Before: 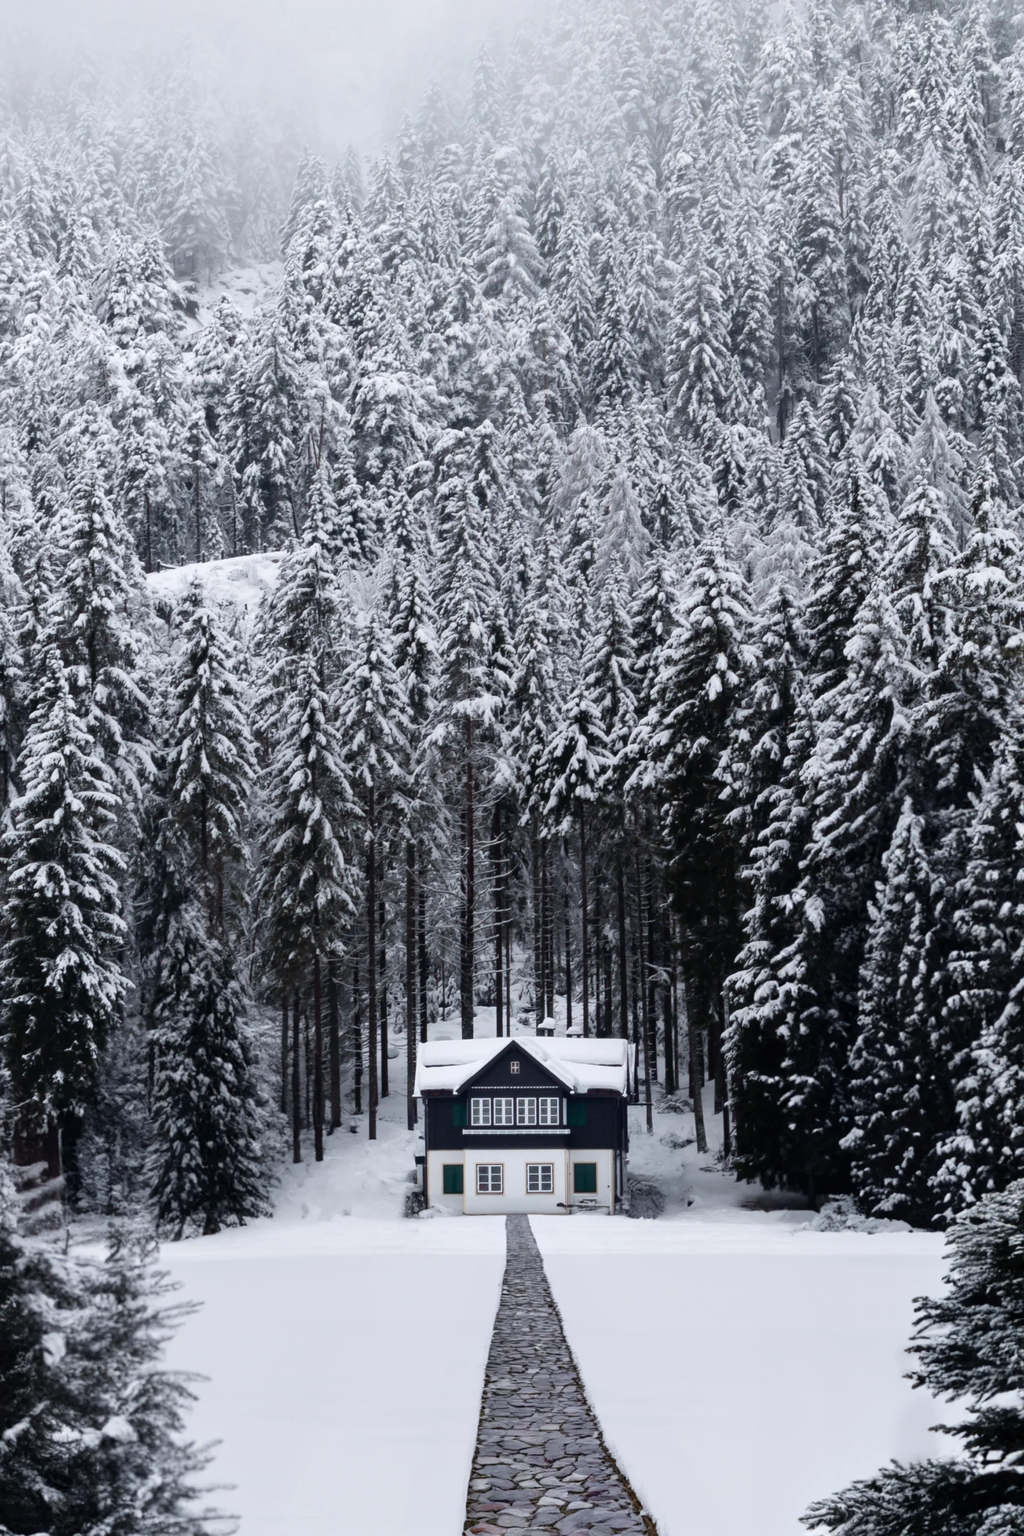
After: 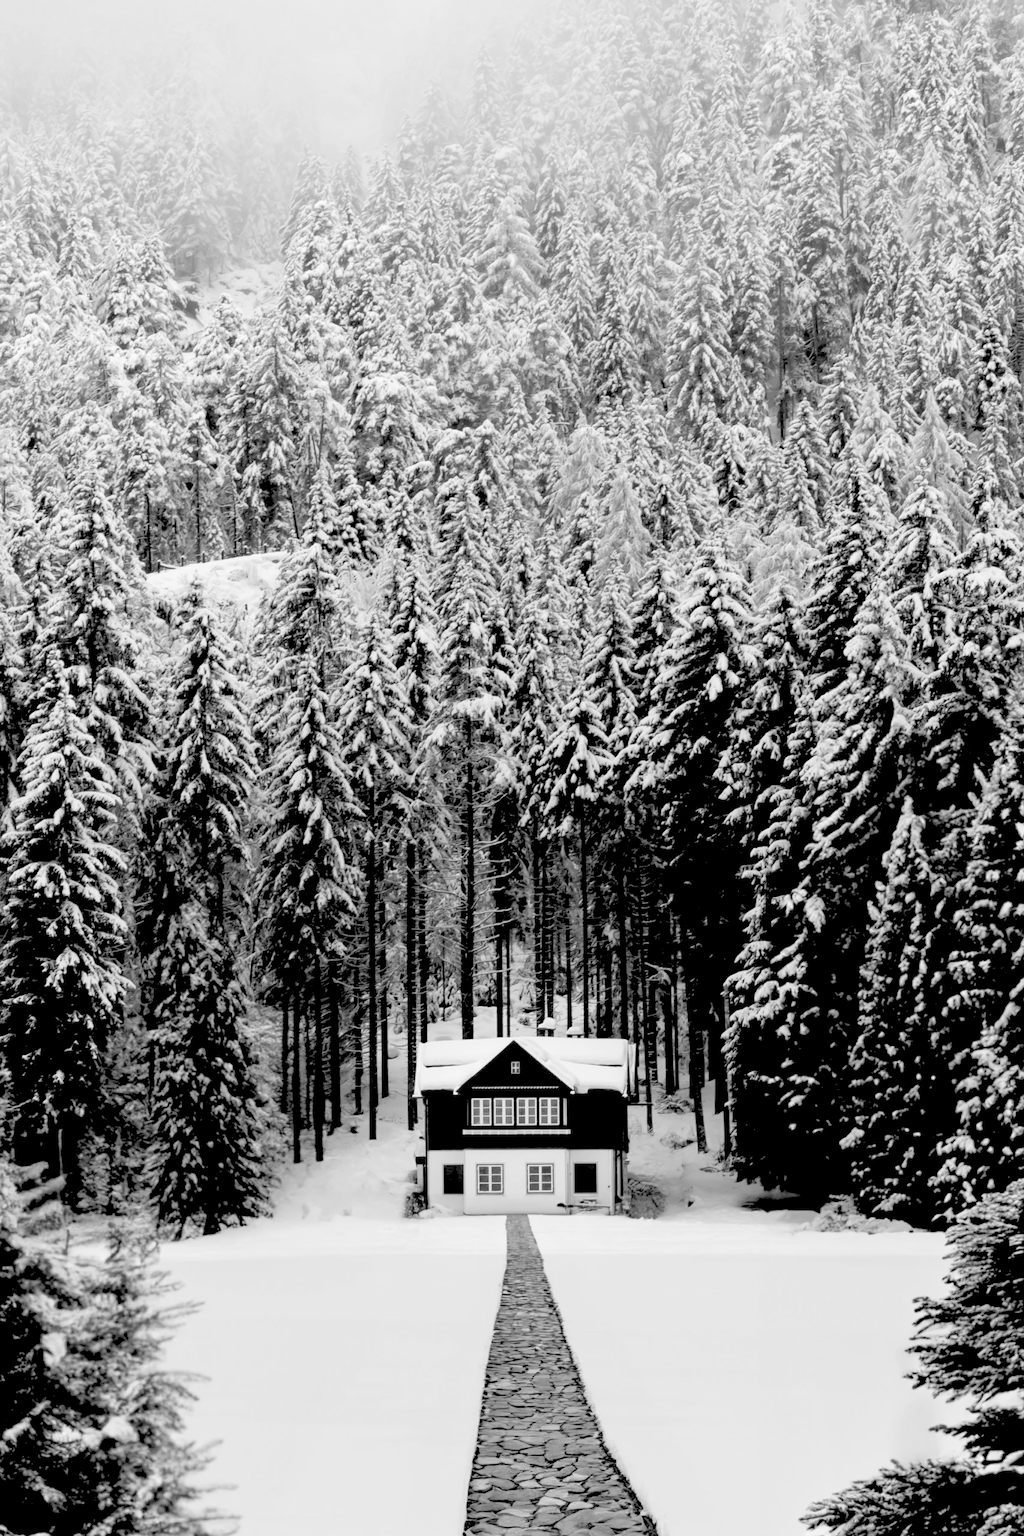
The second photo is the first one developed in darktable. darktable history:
monochrome: on, module defaults
white balance: red 1.009, blue 0.985
rgb levels: levels [[0.027, 0.429, 0.996], [0, 0.5, 1], [0, 0.5, 1]]
tone equalizer: -7 EV 0.13 EV, smoothing diameter 25%, edges refinement/feathering 10, preserve details guided filter
